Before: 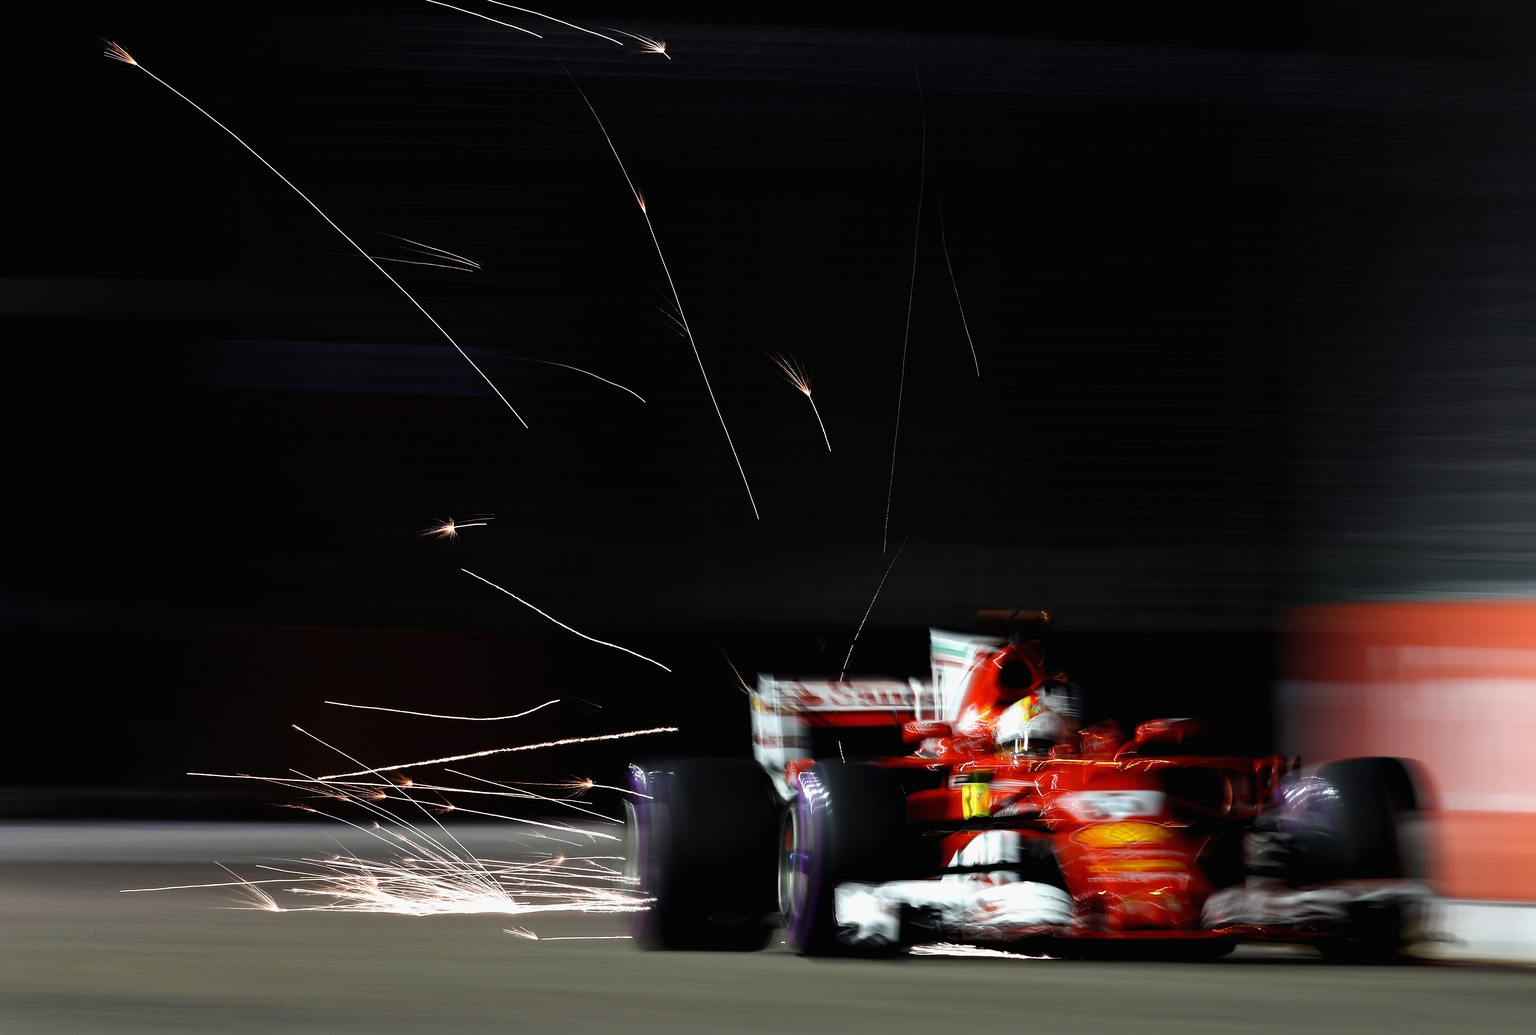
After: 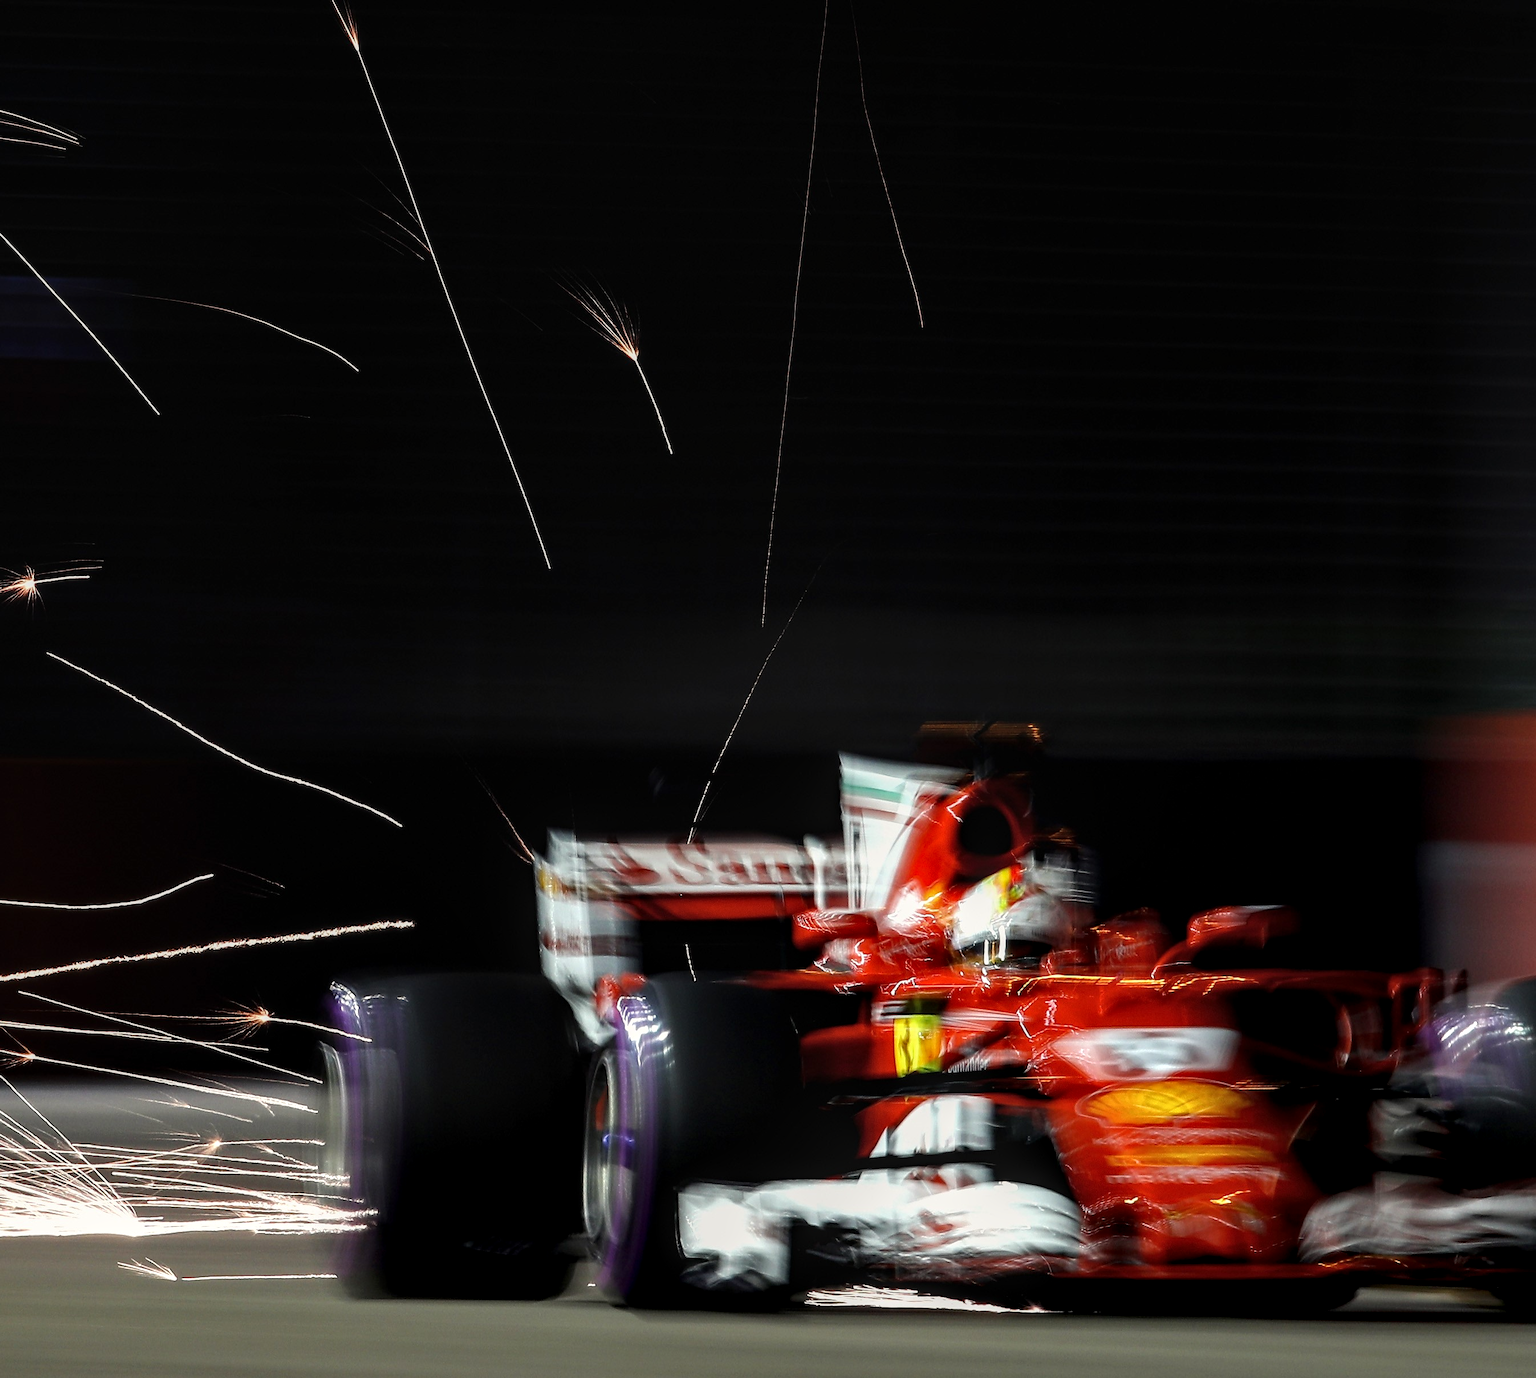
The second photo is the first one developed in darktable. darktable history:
local contrast: detail 130%
crop and rotate: left 28.256%, top 17.734%, right 12.656%, bottom 3.573%
color correction: highlights b* 3
